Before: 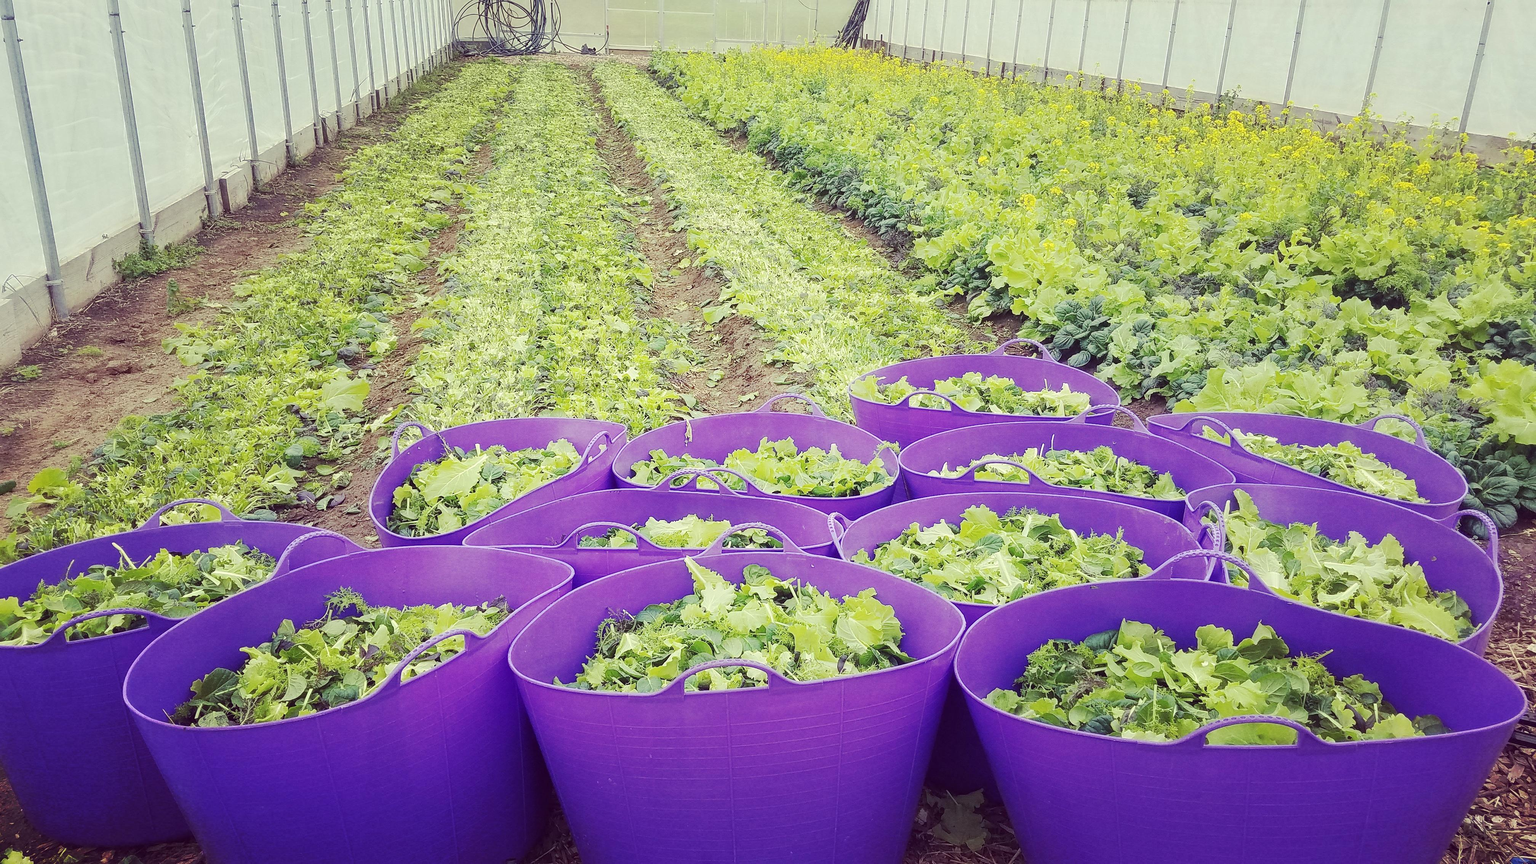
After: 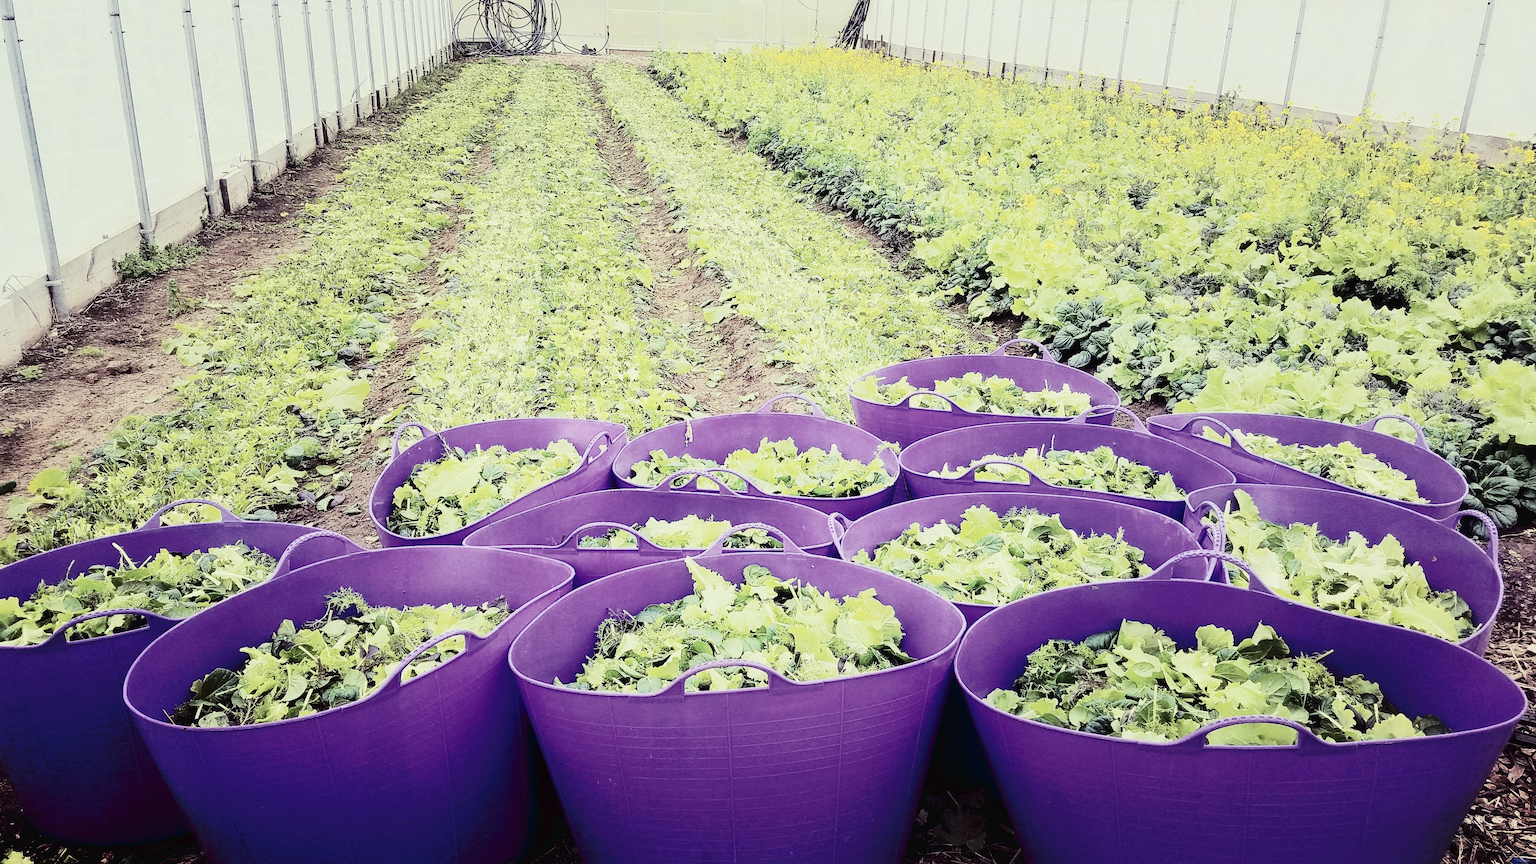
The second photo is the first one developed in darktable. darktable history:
filmic rgb: black relative exposure -7.15 EV, white relative exposure 5.36 EV, hardness 3.02, color science v6 (2022)
tone curve: curves: ch0 [(0, 0) (0.003, 0.026) (0.011, 0.024) (0.025, 0.022) (0.044, 0.031) (0.069, 0.067) (0.1, 0.094) (0.136, 0.102) (0.177, 0.14) (0.224, 0.189) (0.277, 0.238) (0.335, 0.325) (0.399, 0.379) (0.468, 0.453) (0.543, 0.528) (0.623, 0.609) (0.709, 0.695) (0.801, 0.793) (0.898, 0.898) (1, 1)], preserve colors none
tone equalizer: -8 EV -0.75 EV, -7 EV -0.7 EV, -6 EV -0.6 EV, -5 EV -0.4 EV, -3 EV 0.4 EV, -2 EV 0.6 EV, -1 EV 0.7 EV, +0 EV 0.75 EV, edges refinement/feathering 500, mask exposure compensation -1.57 EV, preserve details no
contrast brightness saturation: contrast 0.25, saturation -0.31
